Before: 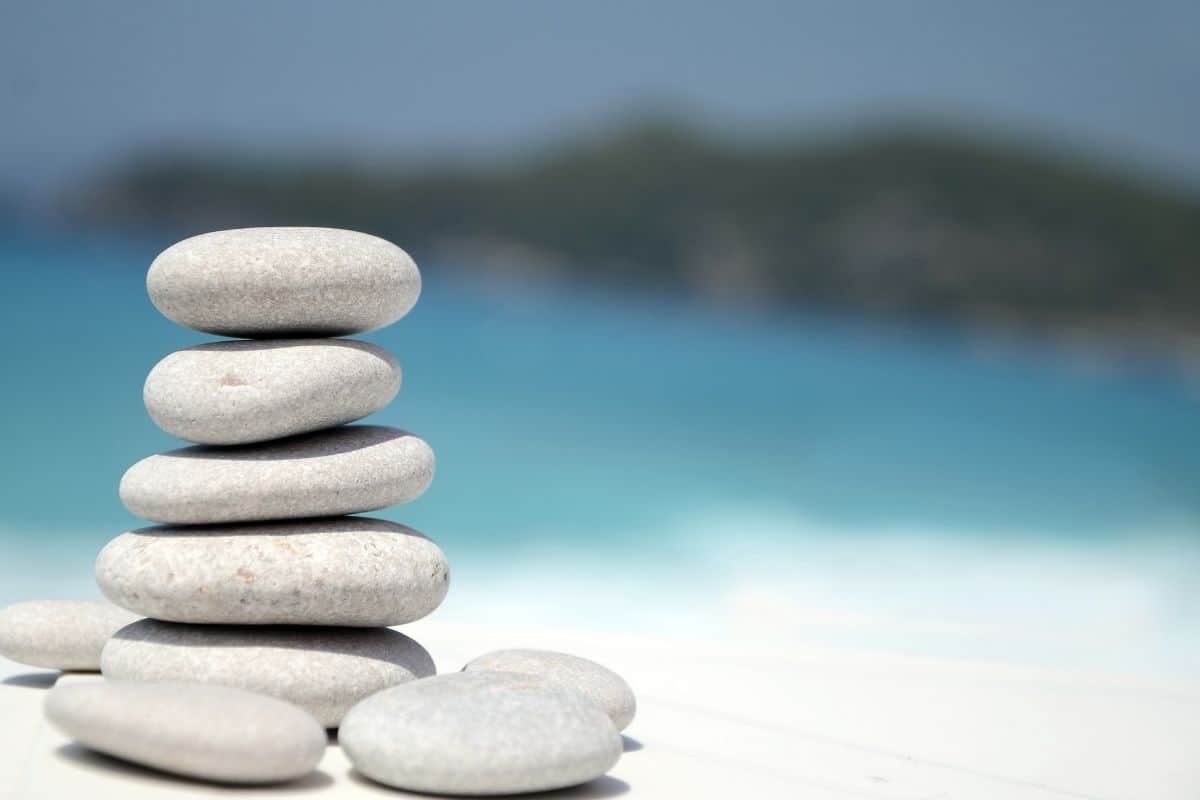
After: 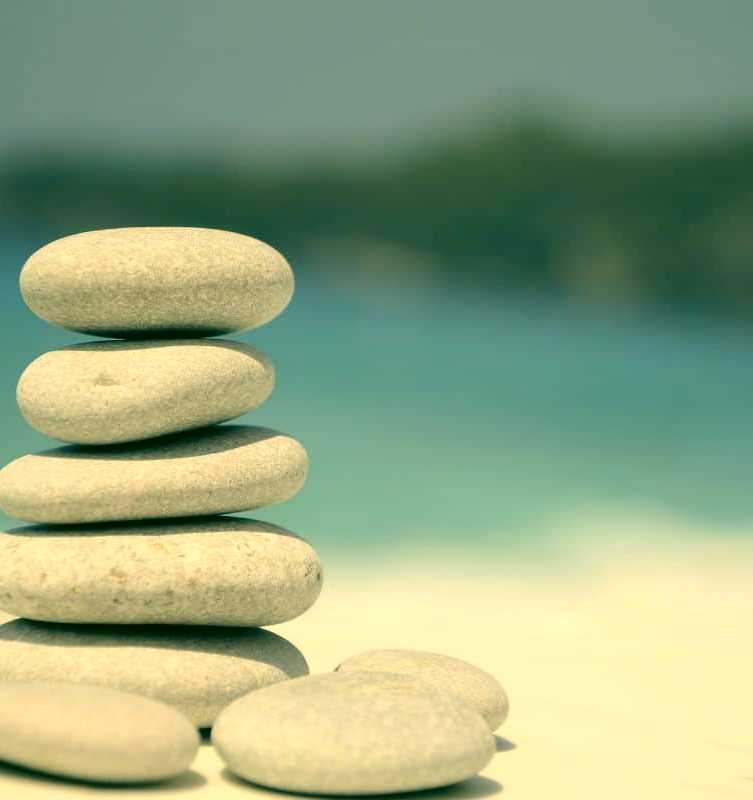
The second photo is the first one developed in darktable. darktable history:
crop: left 10.644%, right 26.528%
color correction: highlights a* 5.62, highlights b* 33.57, shadows a* -25.86, shadows b* 4.02
